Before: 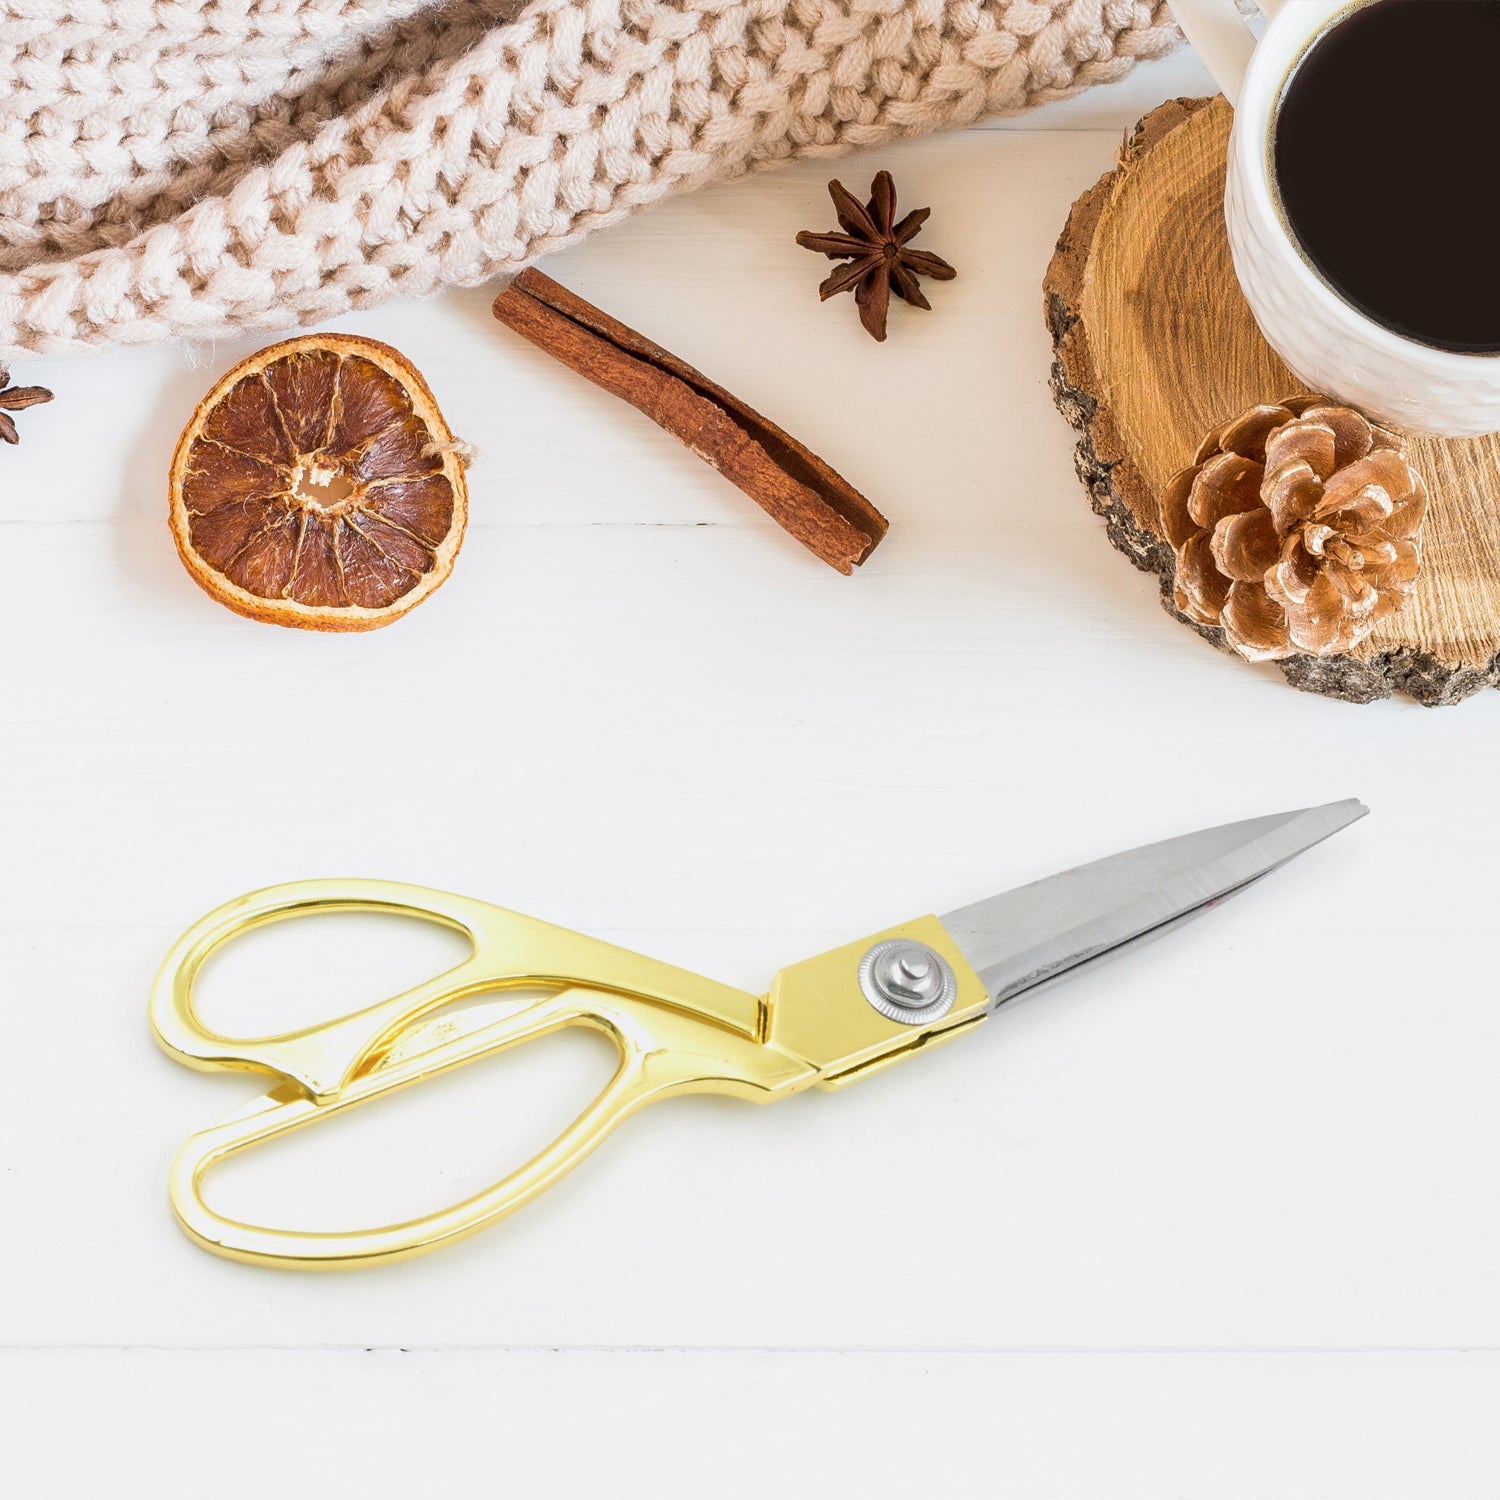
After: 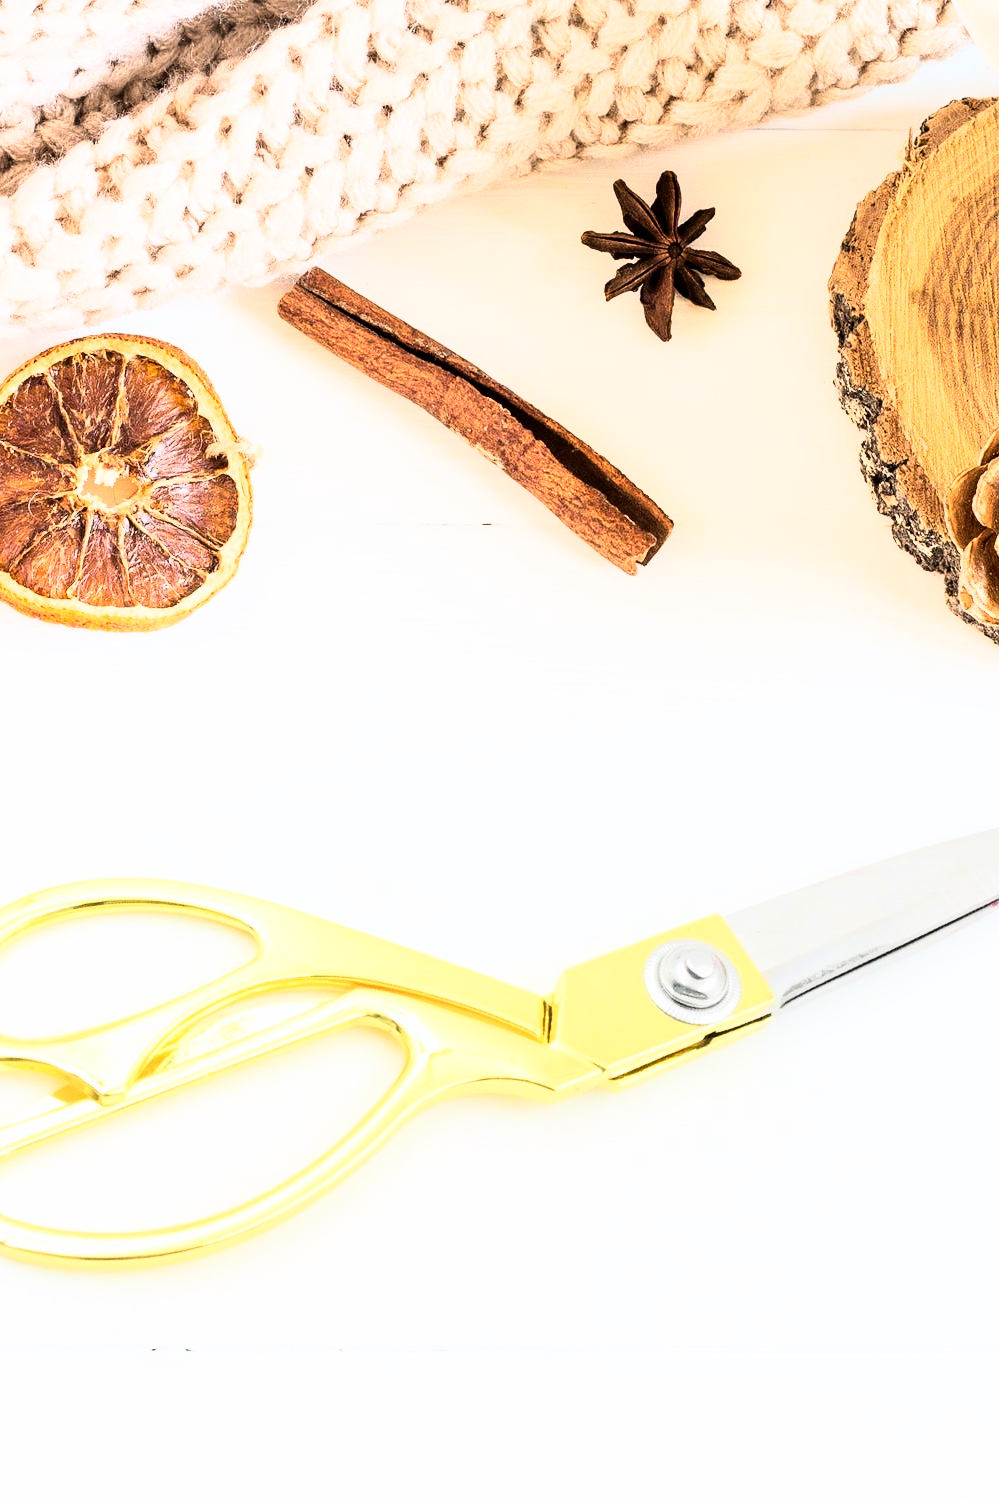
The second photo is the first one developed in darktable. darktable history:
white balance: emerald 1
crop and rotate: left 14.436%, right 18.898%
rgb curve: curves: ch0 [(0, 0) (0.21, 0.15) (0.24, 0.21) (0.5, 0.75) (0.75, 0.96) (0.89, 0.99) (1, 1)]; ch1 [(0, 0.02) (0.21, 0.13) (0.25, 0.2) (0.5, 0.67) (0.75, 0.9) (0.89, 0.97) (1, 1)]; ch2 [(0, 0.02) (0.21, 0.13) (0.25, 0.2) (0.5, 0.67) (0.75, 0.9) (0.89, 0.97) (1, 1)], compensate middle gray true
